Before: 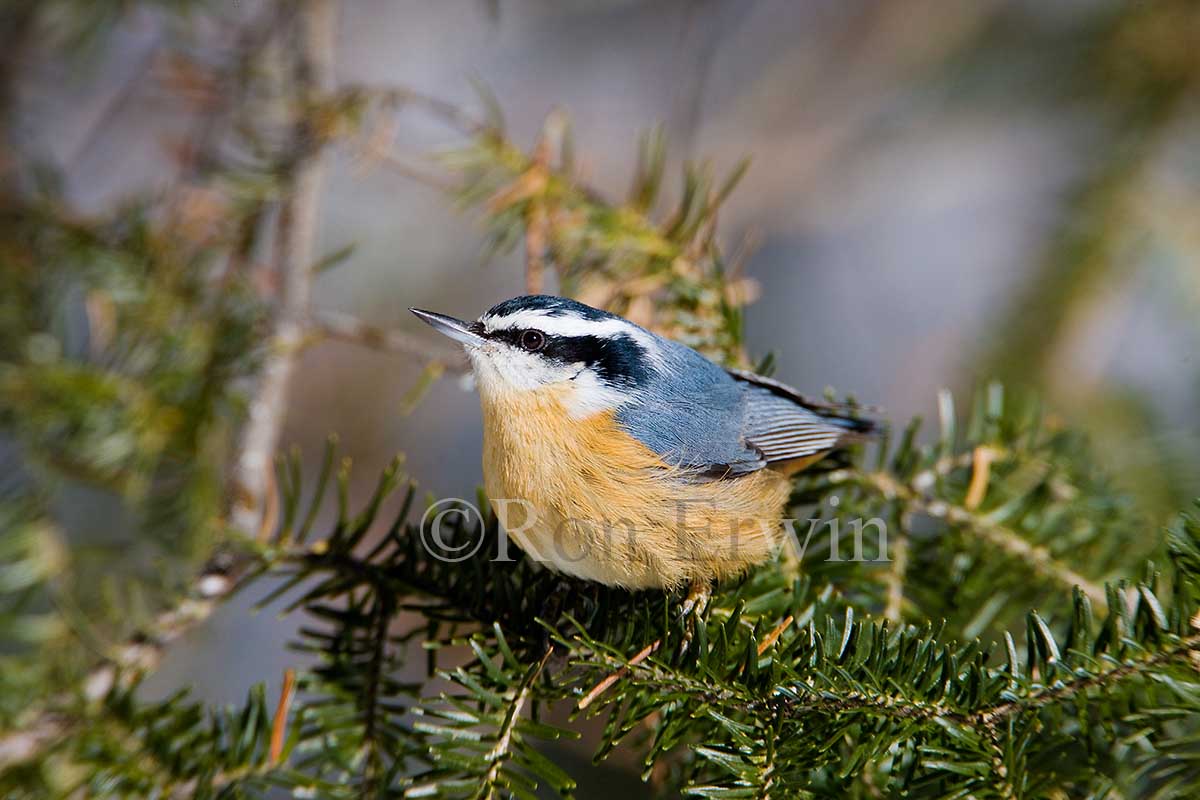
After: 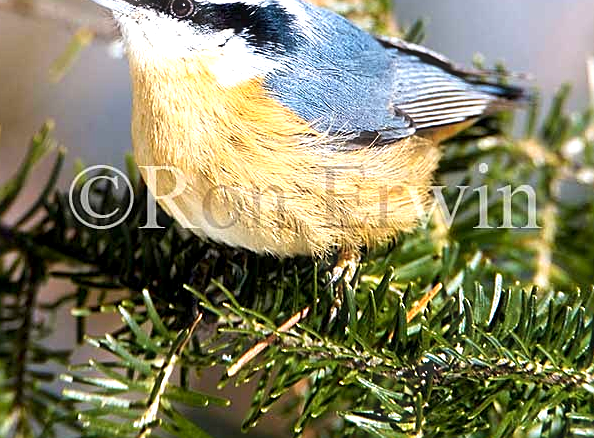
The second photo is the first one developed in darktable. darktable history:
haze removal: strength -0.045, compatibility mode true, adaptive false
sharpen: on, module defaults
exposure: black level correction 0.002, exposure 1 EV, compensate exposure bias true, compensate highlight preservation false
crop: left 29.311%, top 41.66%, right 21.124%, bottom 3.496%
